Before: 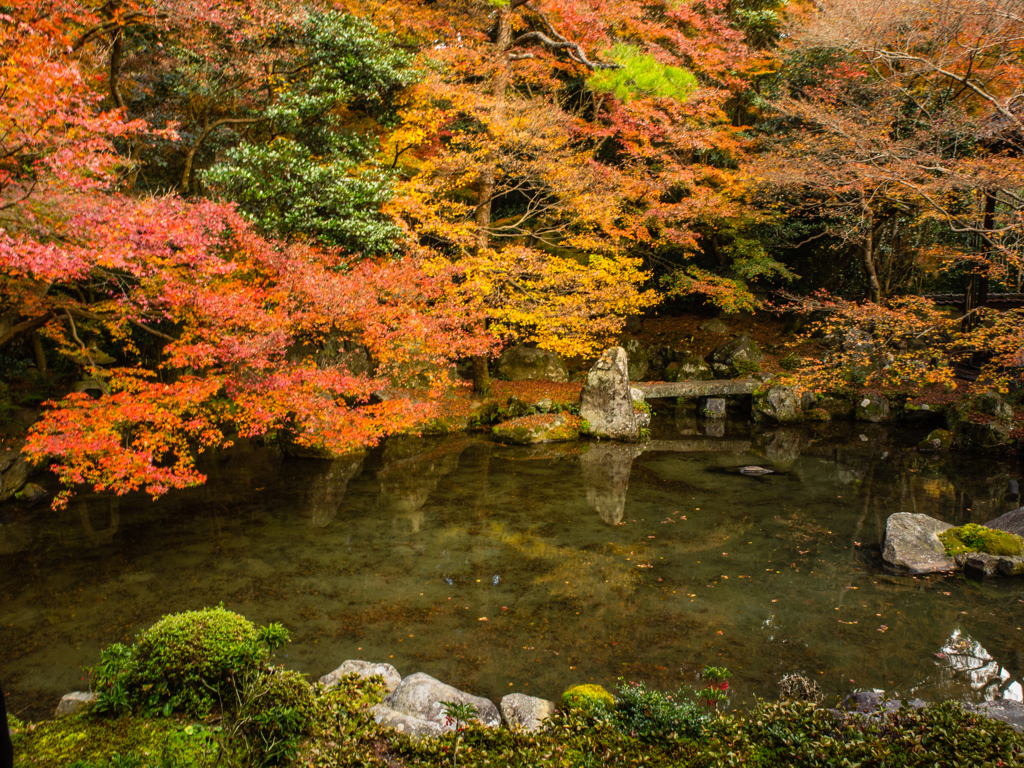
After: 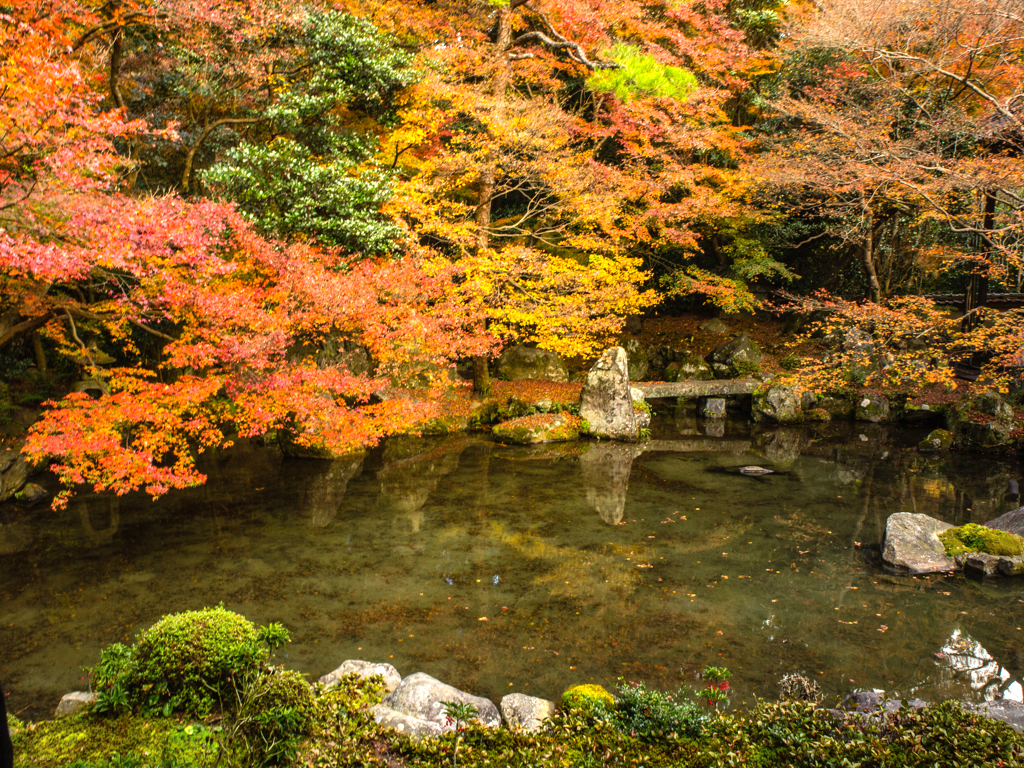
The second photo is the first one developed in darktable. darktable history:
exposure: exposure 0.578 EV, compensate highlight preservation false
shadows and highlights: radius 125.39, shadows 30.36, highlights -31.24, low approximation 0.01, soften with gaussian
